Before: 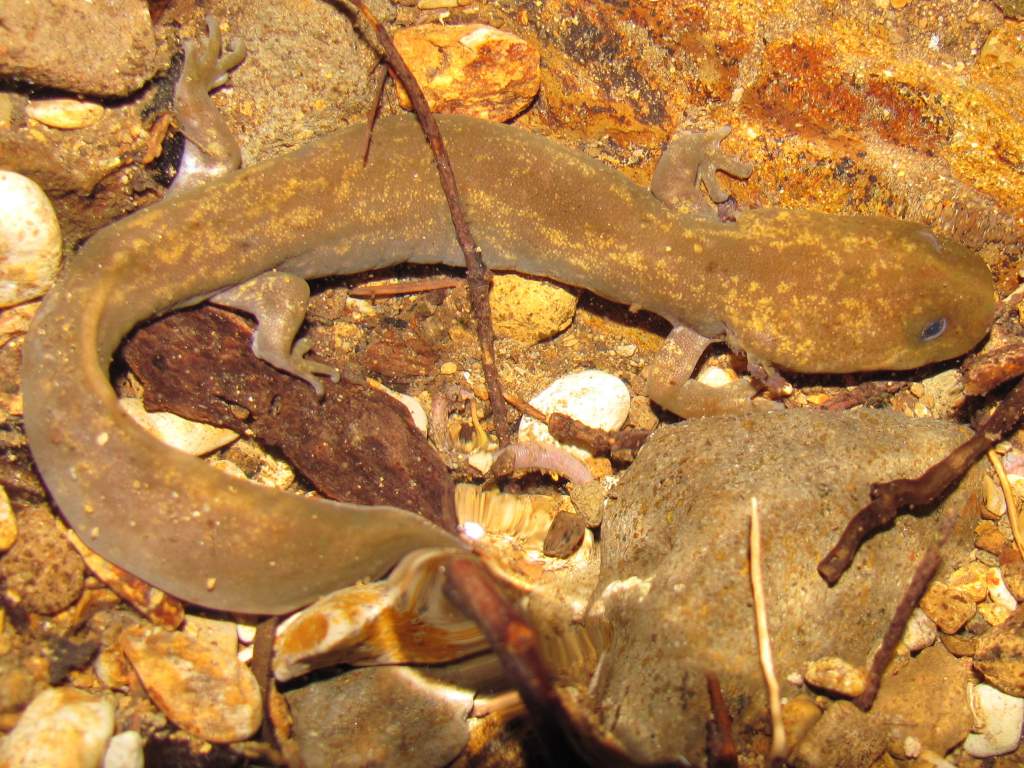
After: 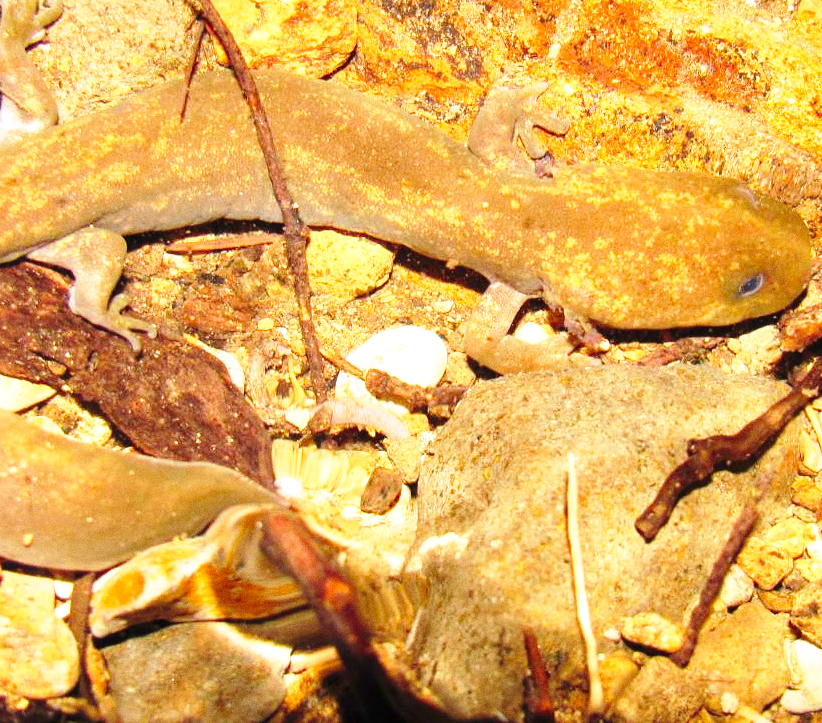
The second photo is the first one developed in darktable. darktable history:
crop and rotate: left 17.959%, top 5.771%, right 1.742%
grain: coarseness 0.09 ISO
base curve: curves: ch0 [(0, 0) (0.026, 0.03) (0.109, 0.232) (0.351, 0.748) (0.669, 0.968) (1, 1)], preserve colors none
